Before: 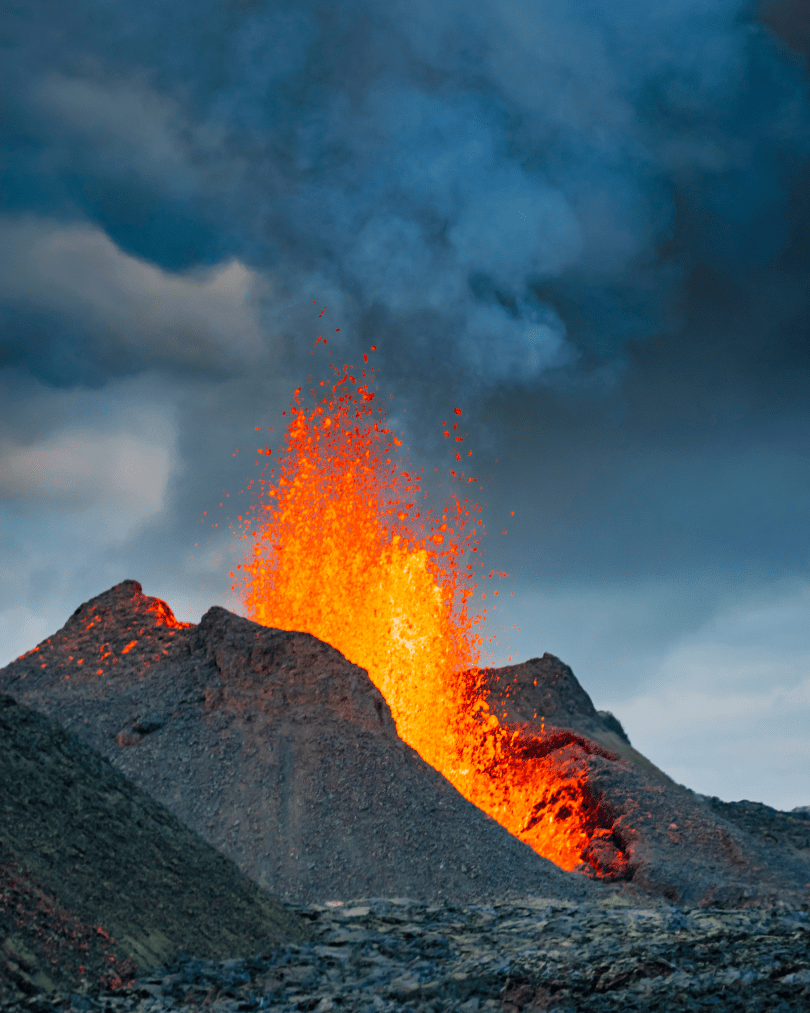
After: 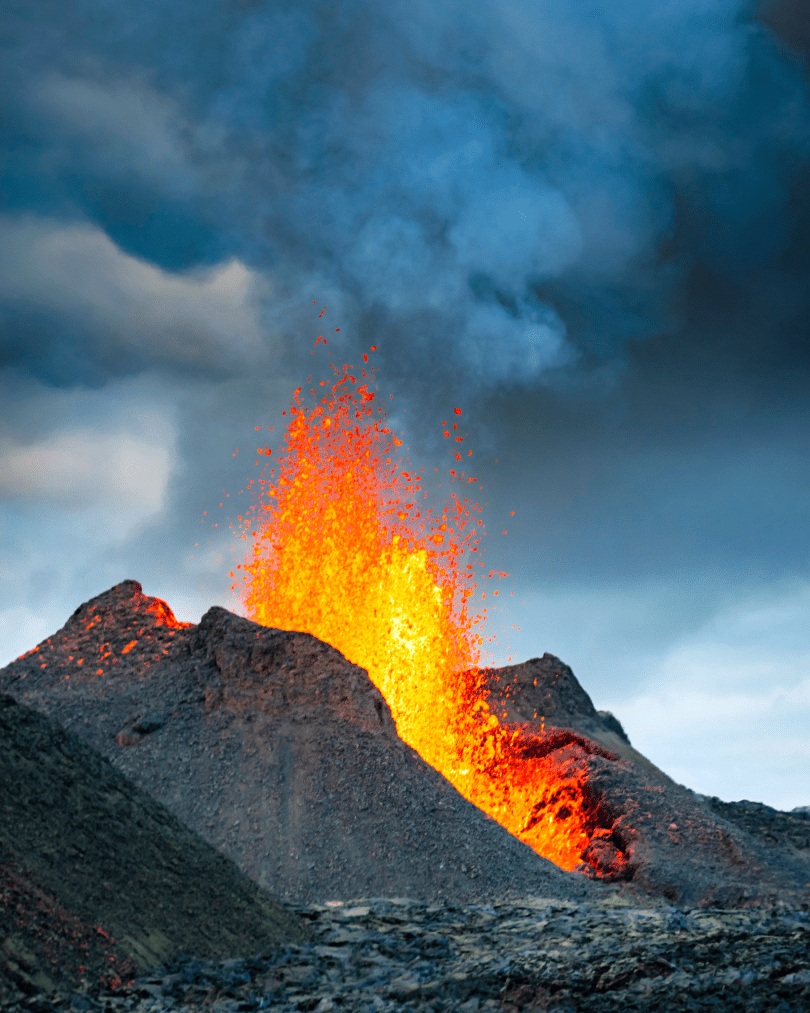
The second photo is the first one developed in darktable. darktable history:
tone equalizer: -8 EV -0.739 EV, -7 EV -0.69 EV, -6 EV -0.587 EV, -5 EV -0.409 EV, -3 EV 0.386 EV, -2 EV 0.6 EV, -1 EV 0.683 EV, +0 EV 0.761 EV, mask exposure compensation -0.498 EV
